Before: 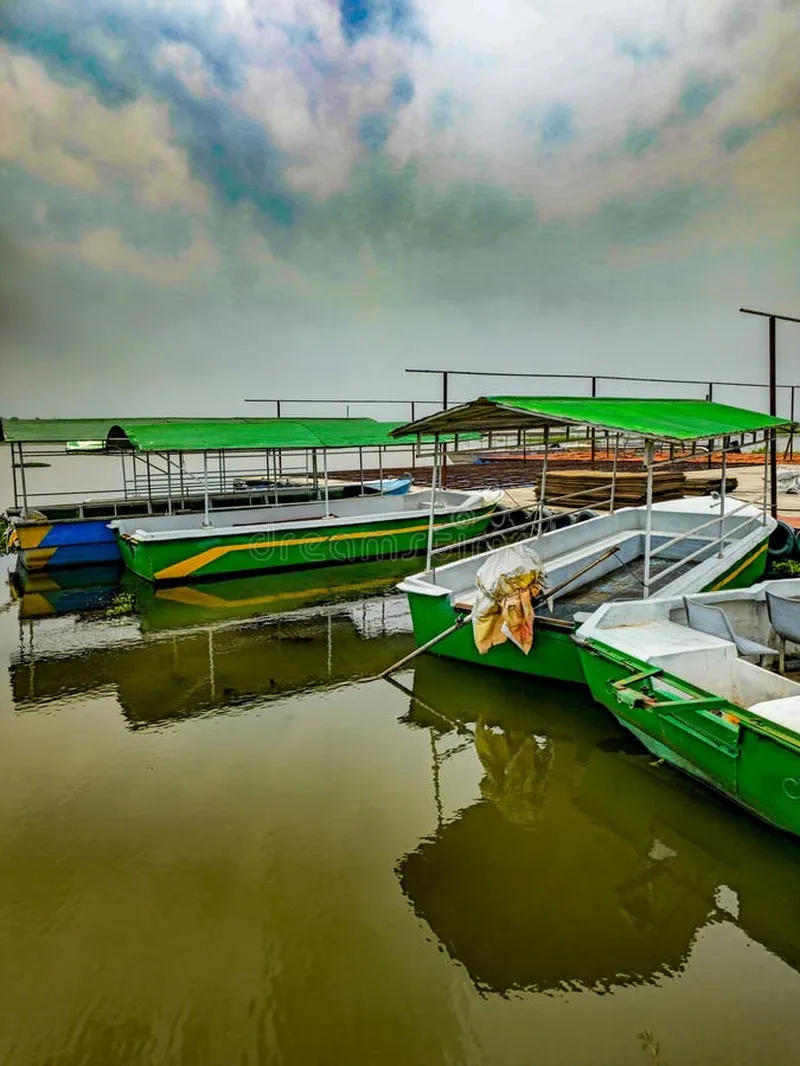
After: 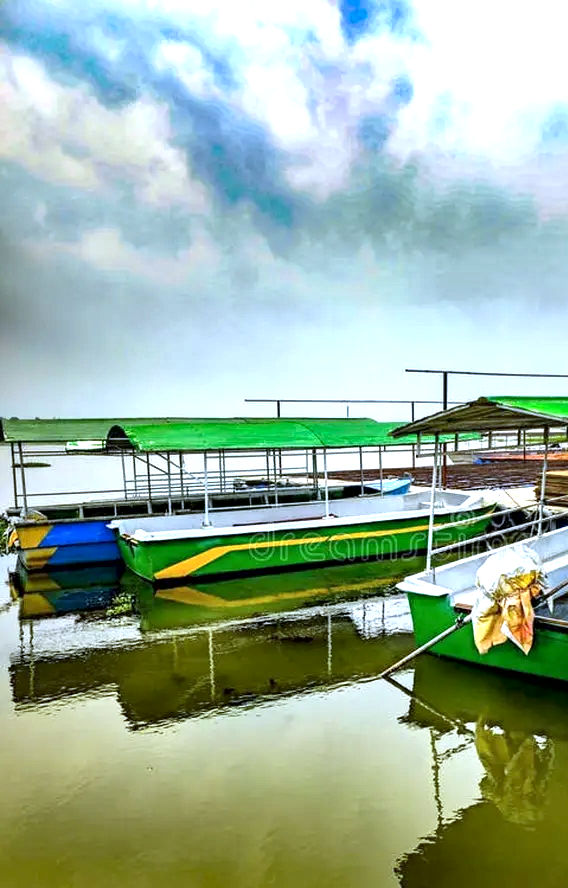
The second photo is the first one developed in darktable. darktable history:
exposure: exposure 0.943 EV, compensate highlight preservation false
local contrast: mode bilateral grid, contrast 25, coarseness 60, detail 151%, midtone range 0.2
crop: right 28.885%, bottom 16.626%
white balance: red 0.948, green 1.02, blue 1.176
